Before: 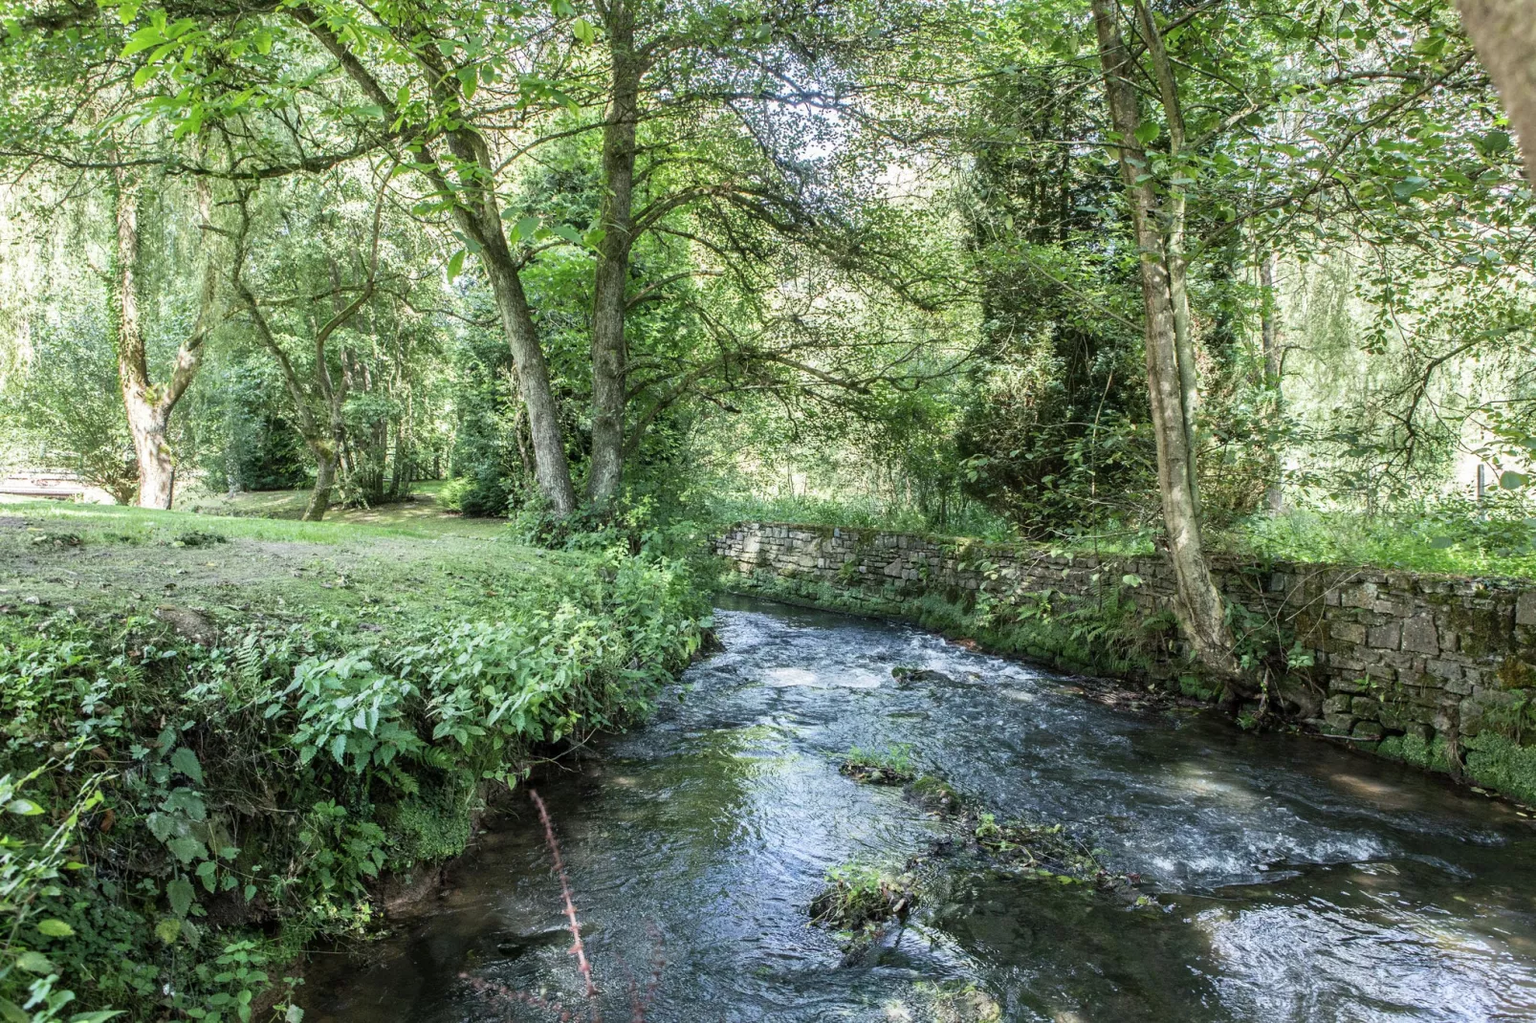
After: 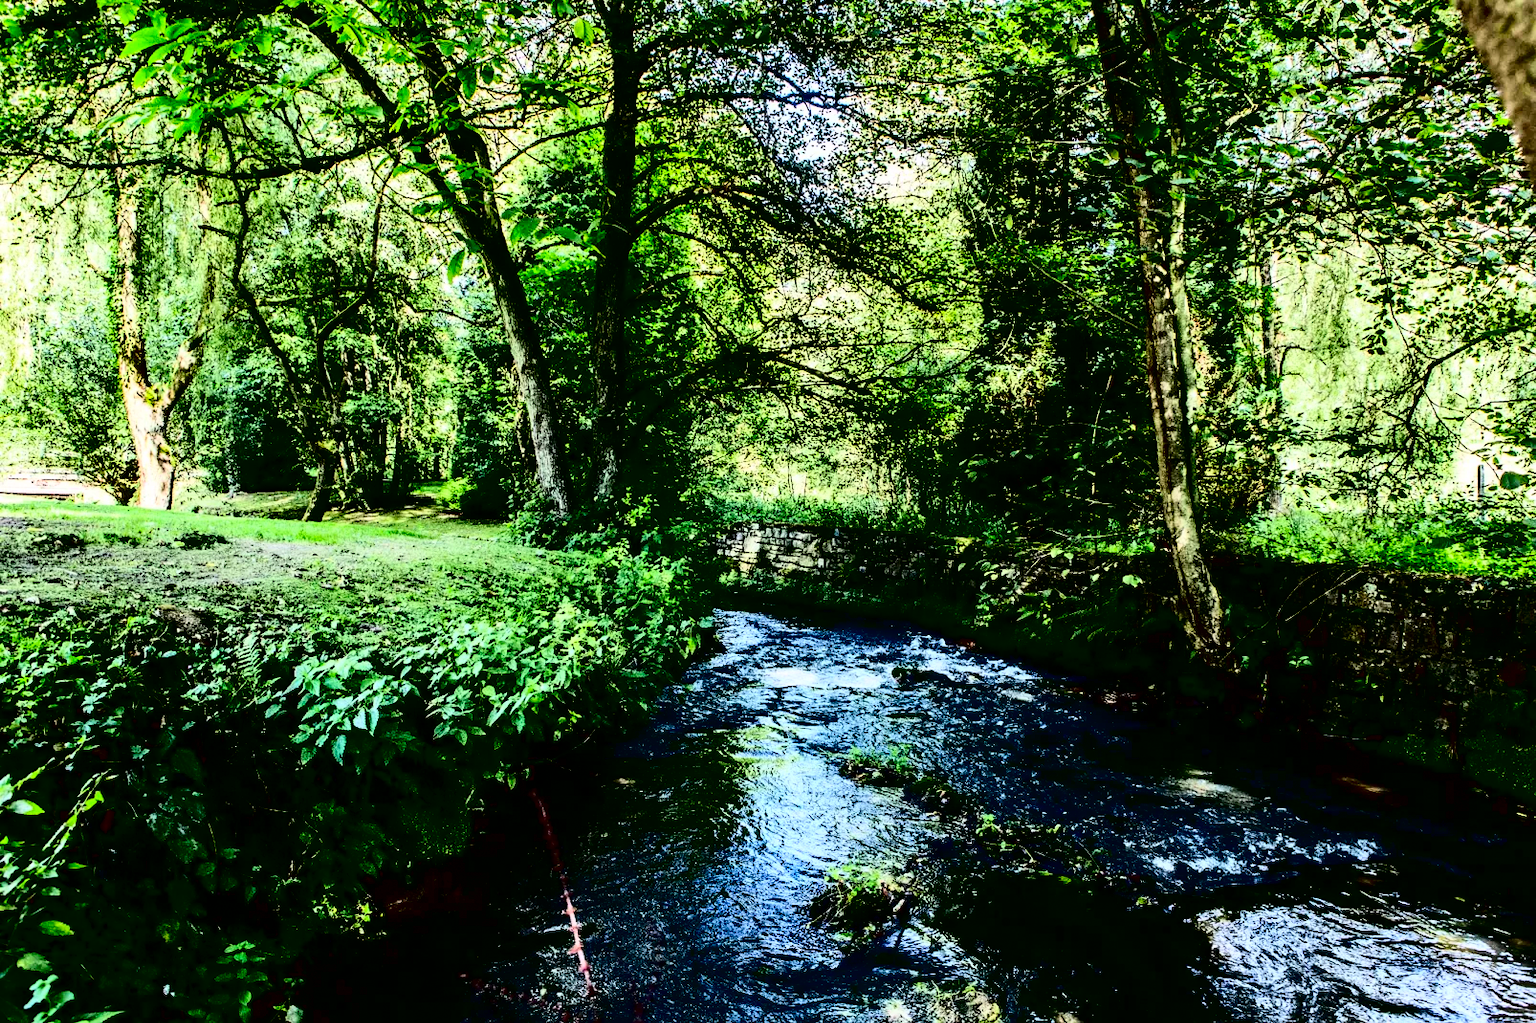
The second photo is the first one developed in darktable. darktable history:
contrast brightness saturation: contrast 0.761, brightness -0.996, saturation 0.99
